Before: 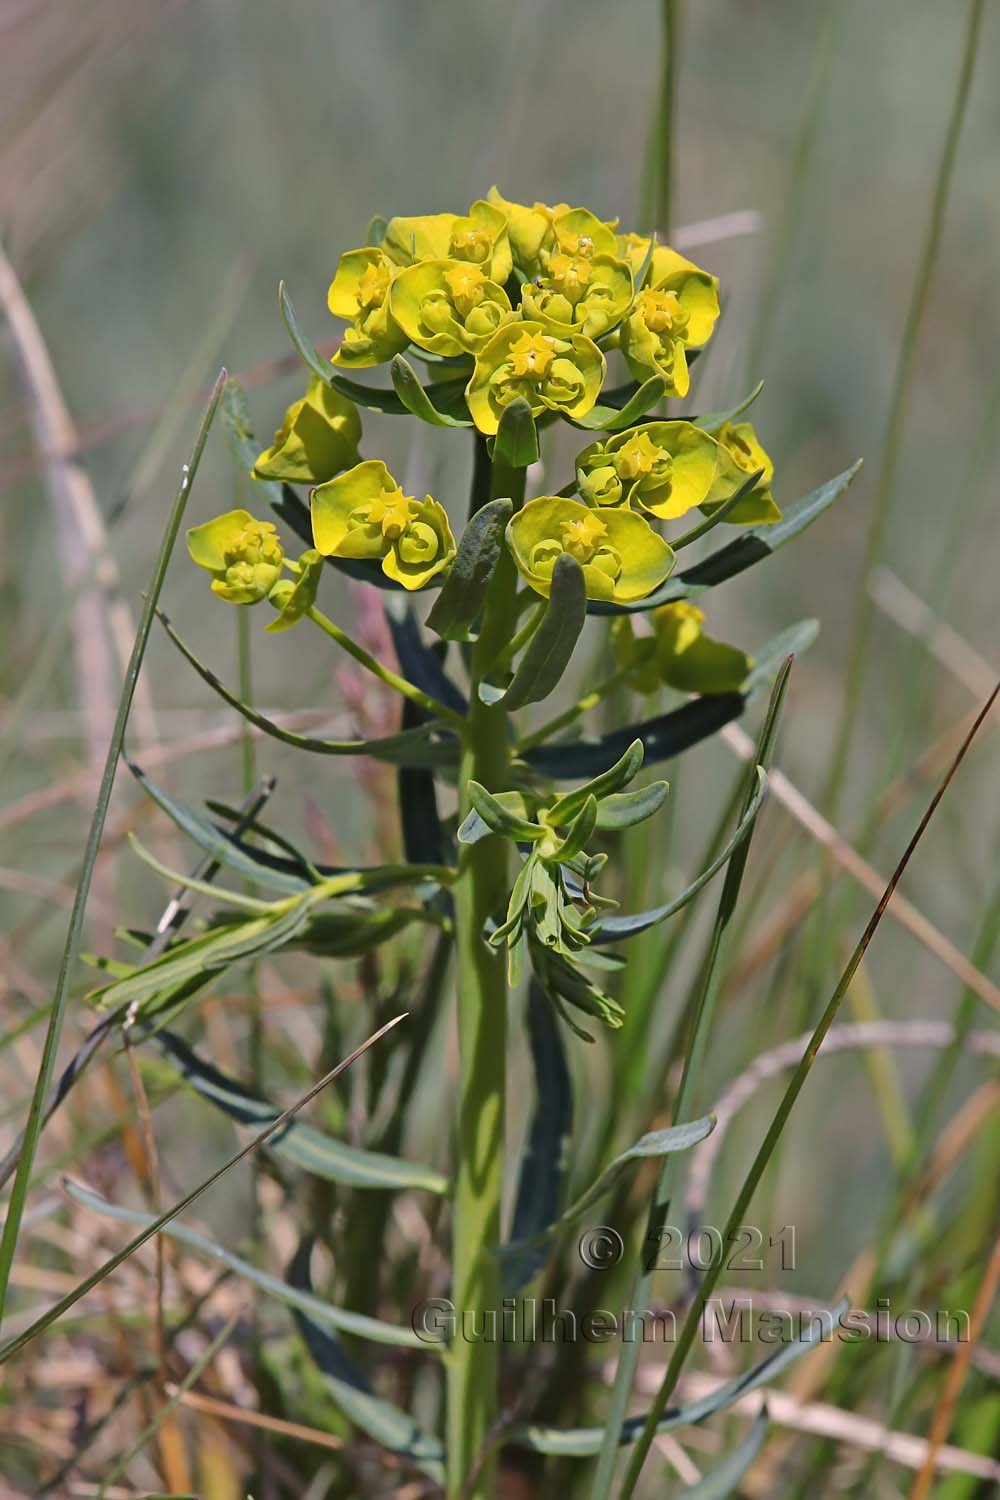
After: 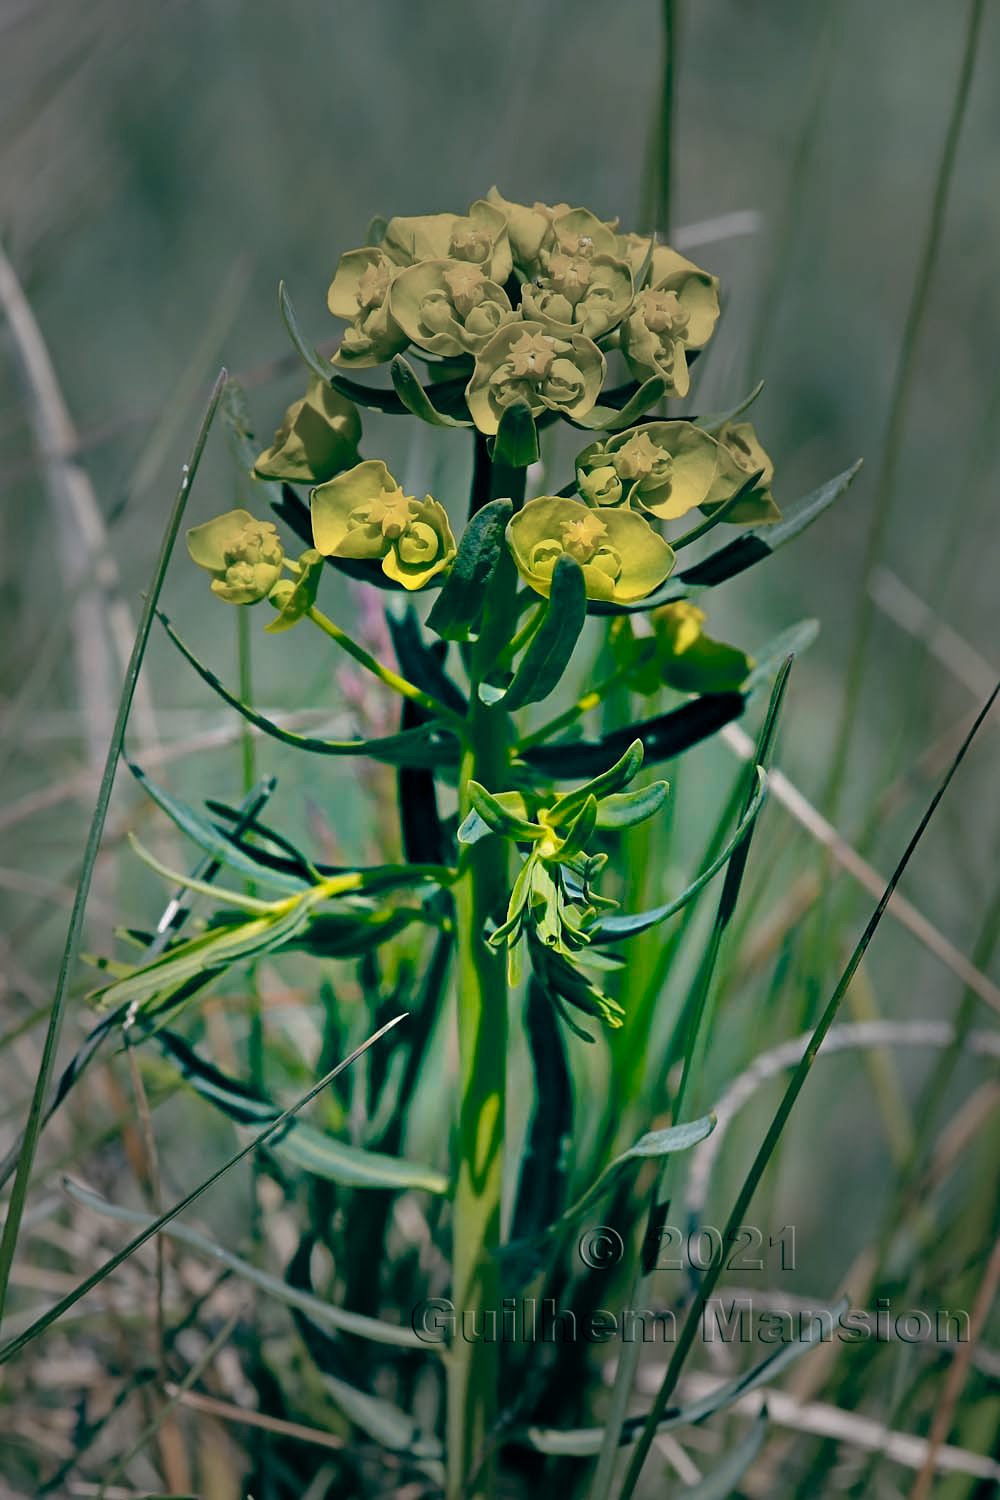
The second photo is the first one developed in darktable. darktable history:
tone equalizer: -8 EV -0.446 EV, -7 EV -0.367 EV, -6 EV -0.3 EV, -5 EV -0.183 EV, -3 EV 0.191 EV, -2 EV 0.324 EV, -1 EV 0.363 EV, +0 EV 0.426 EV, mask exposure compensation -0.498 EV
color balance rgb: global offset › luminance -0.545%, global offset › chroma 0.907%, global offset › hue 174.58°, perceptual saturation grading › global saturation 20%, perceptual saturation grading › highlights 1.81%, perceptual saturation grading › shadows 50.186%, hue shift -9.02°
vignetting: fall-off start 30.35%, fall-off radius 34.11%, center (-0.034, 0.153), unbound false
